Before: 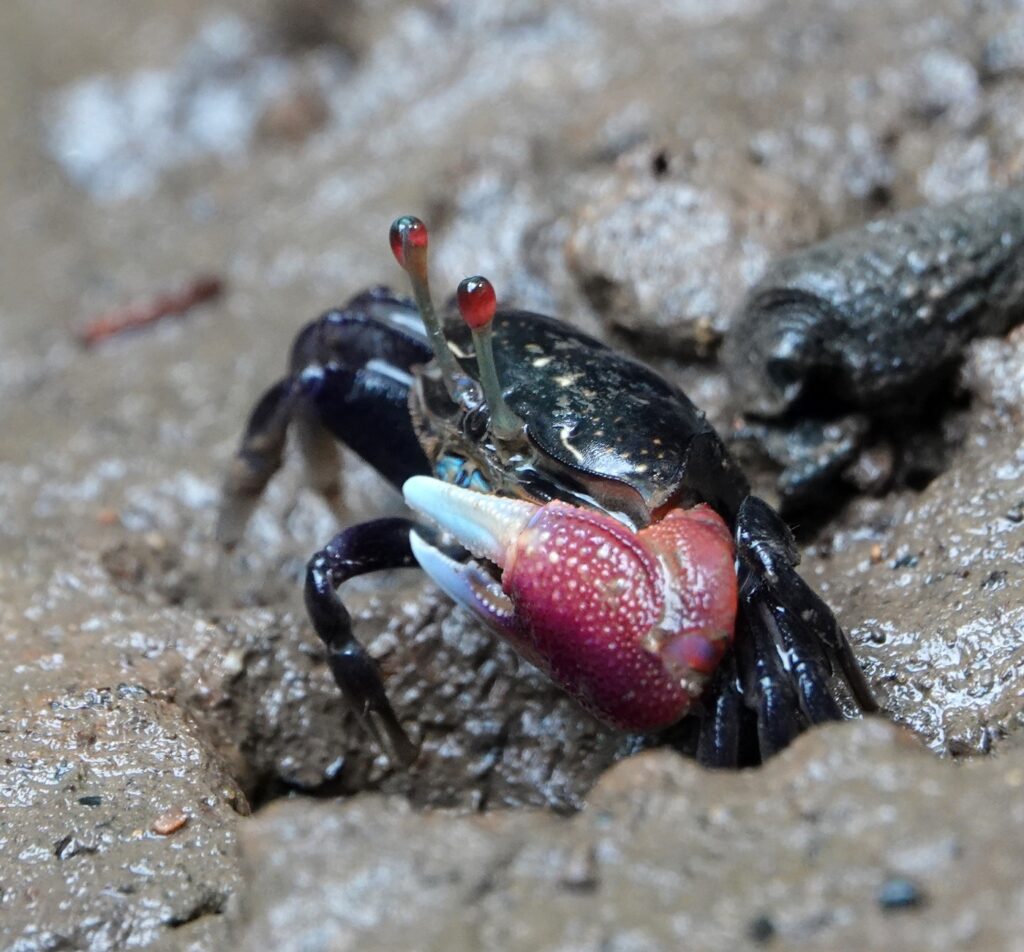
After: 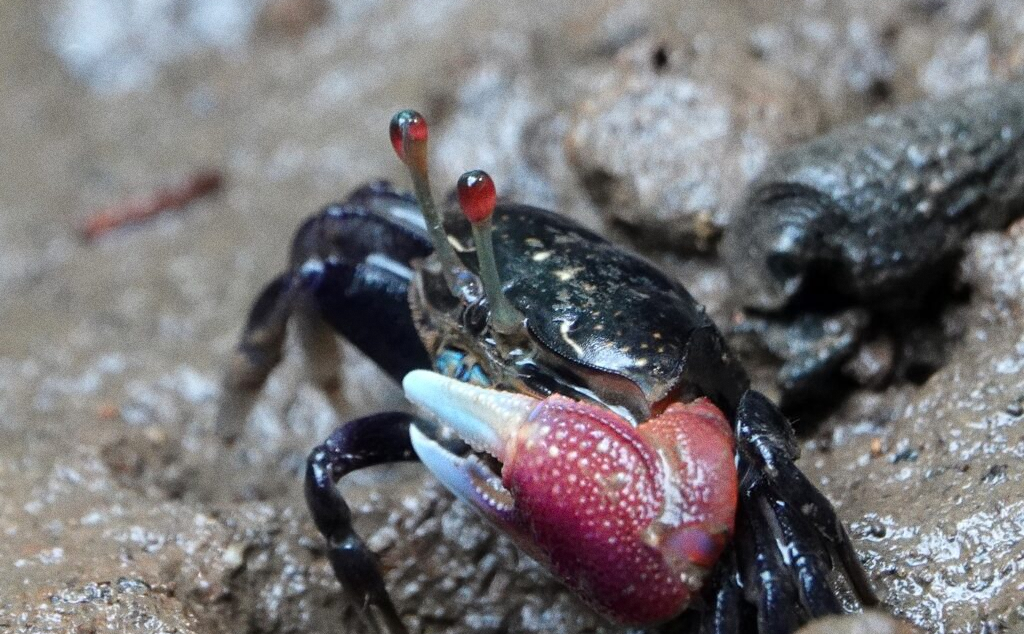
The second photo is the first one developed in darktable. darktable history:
crop: top 11.166%, bottom 22.168%
grain: coarseness 3.21 ISO
